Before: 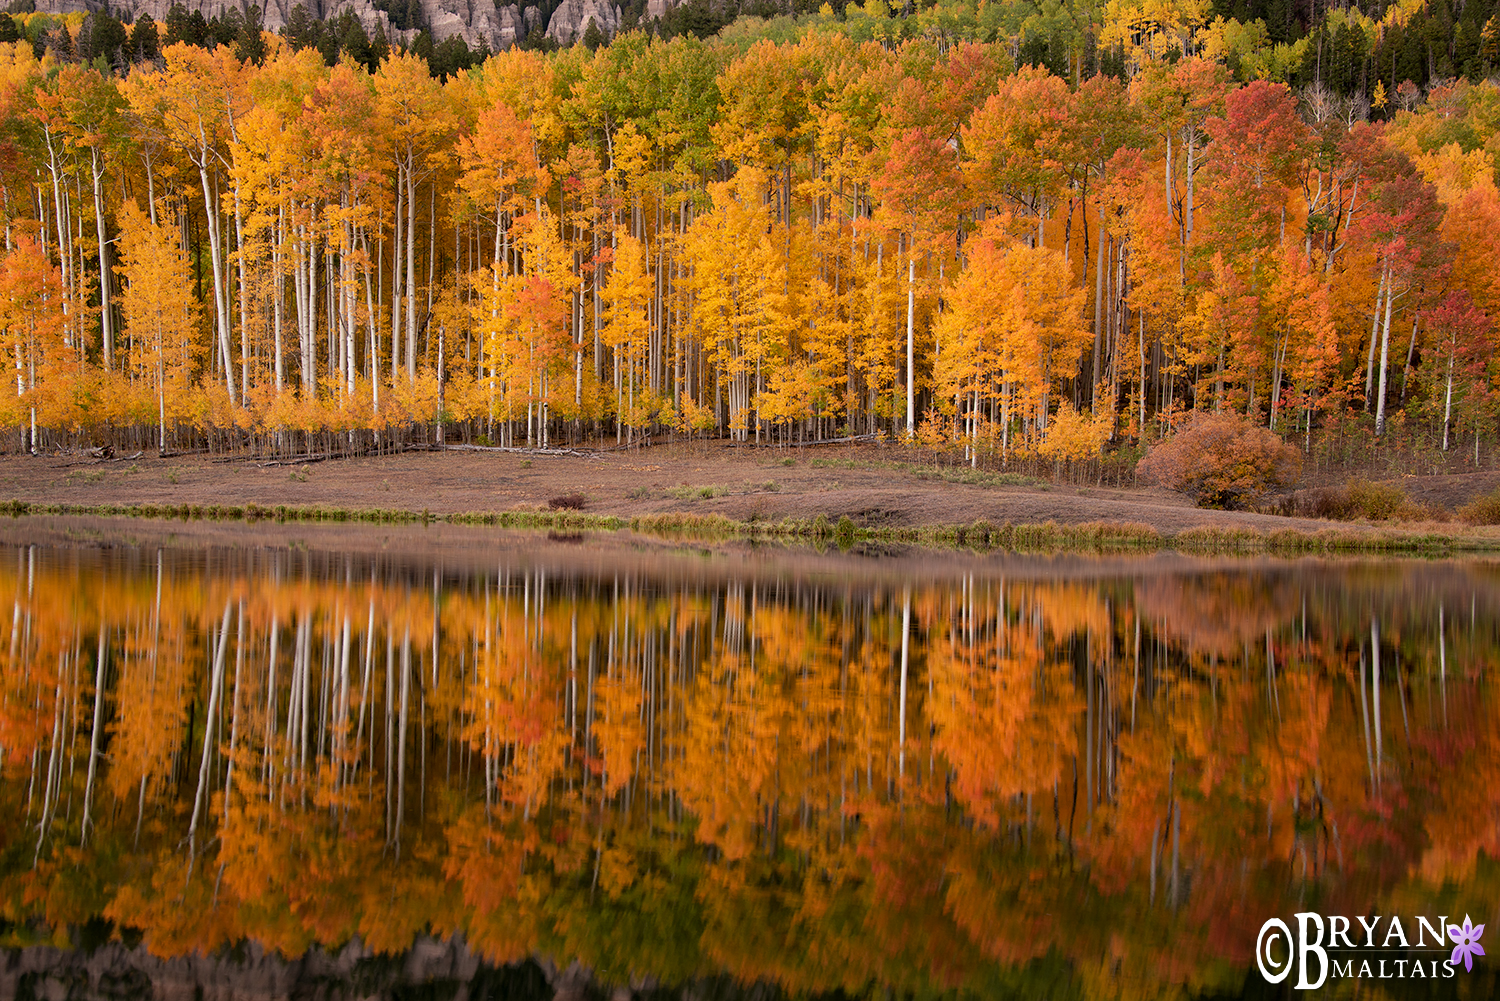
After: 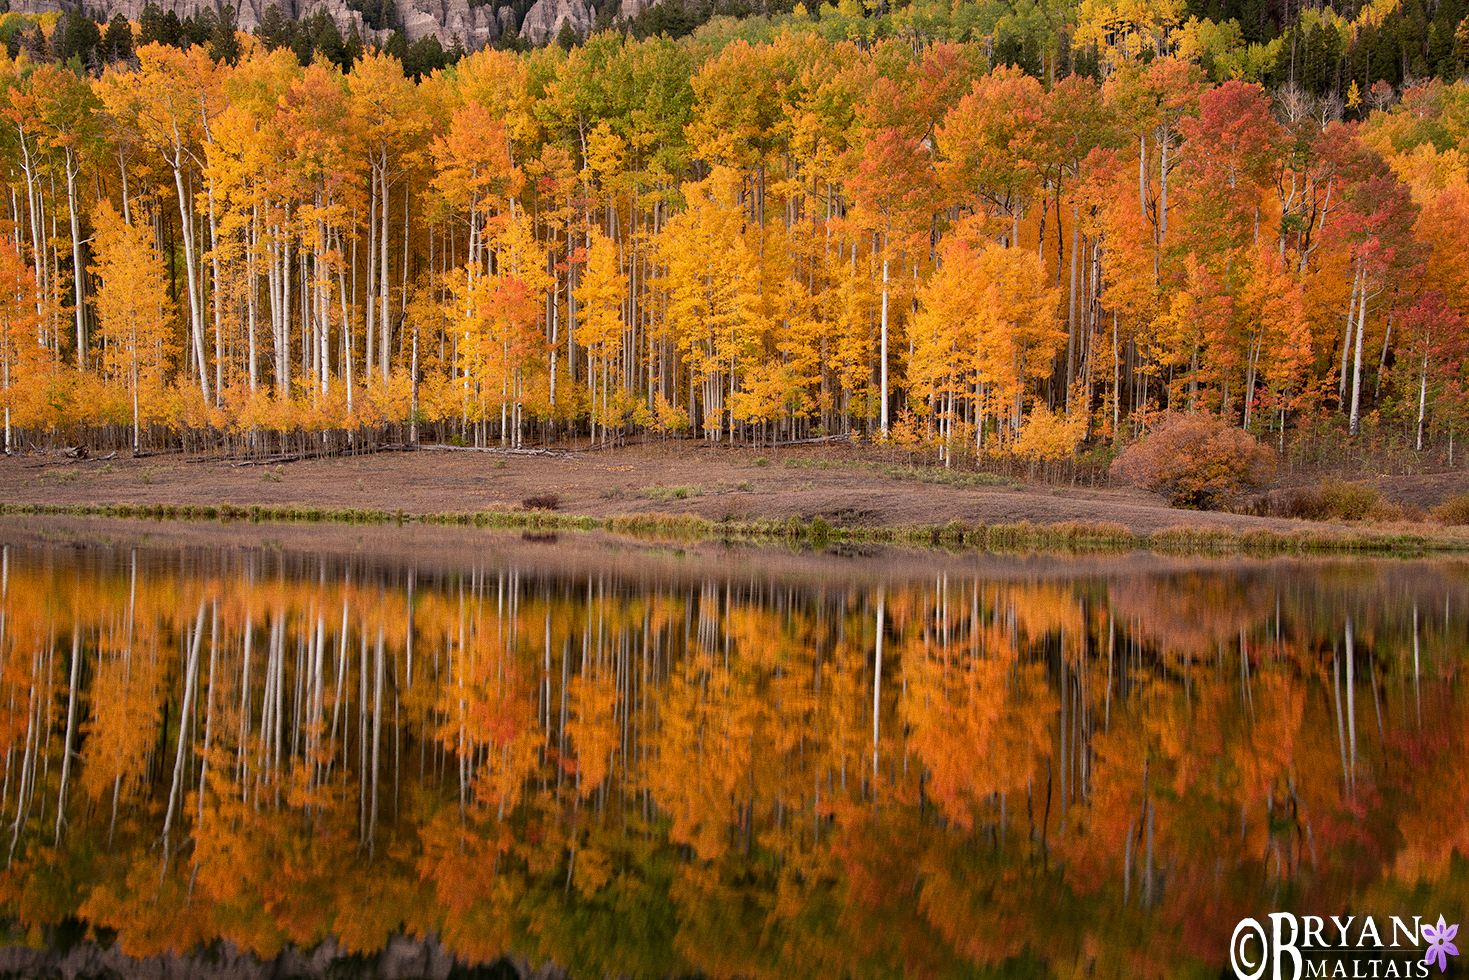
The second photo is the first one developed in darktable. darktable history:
crop: left 1.743%, right 0.268%, bottom 2.011%
grain: coarseness 0.09 ISO
